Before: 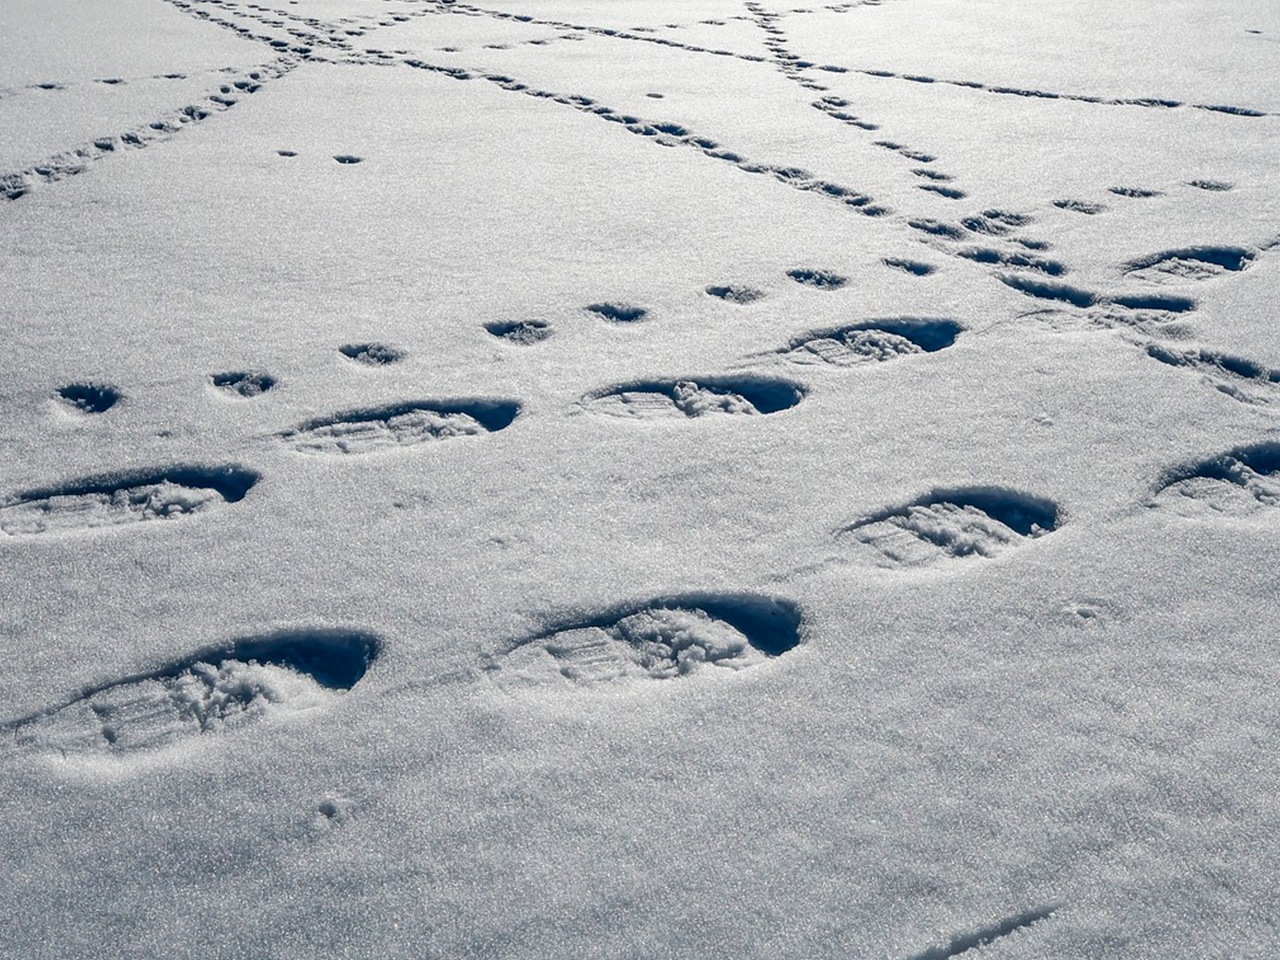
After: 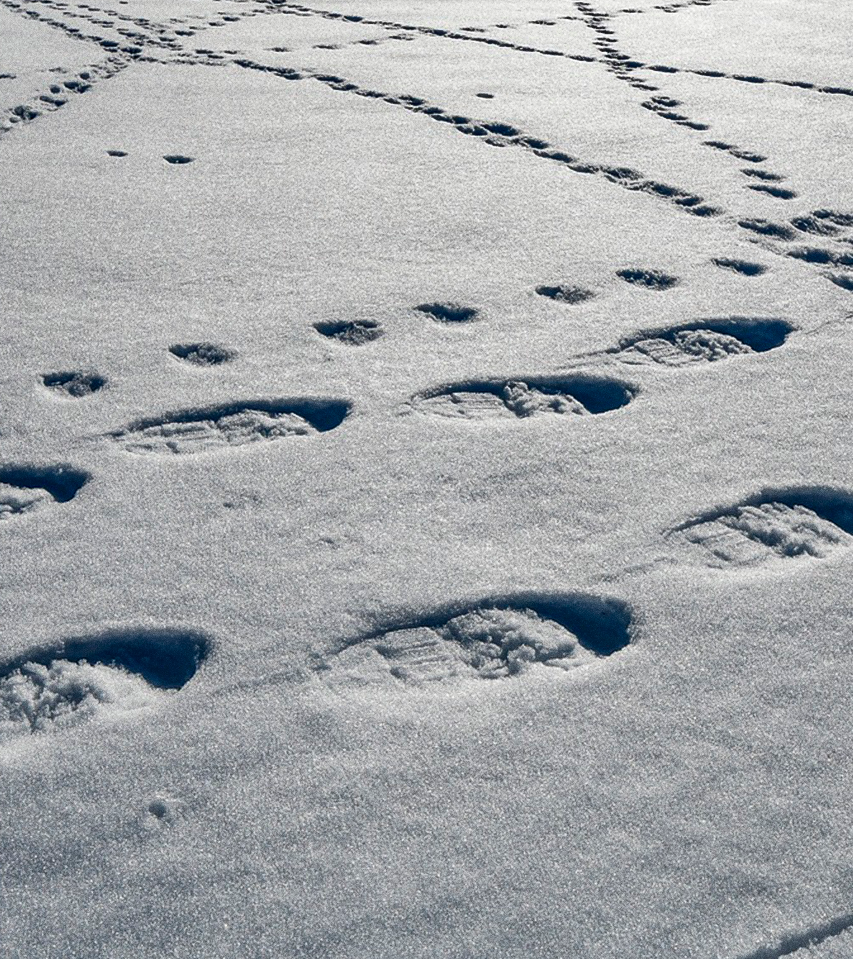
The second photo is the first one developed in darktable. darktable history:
grain: coarseness 0.09 ISO, strength 40%
crop and rotate: left 13.342%, right 19.991%
shadows and highlights: soften with gaussian
